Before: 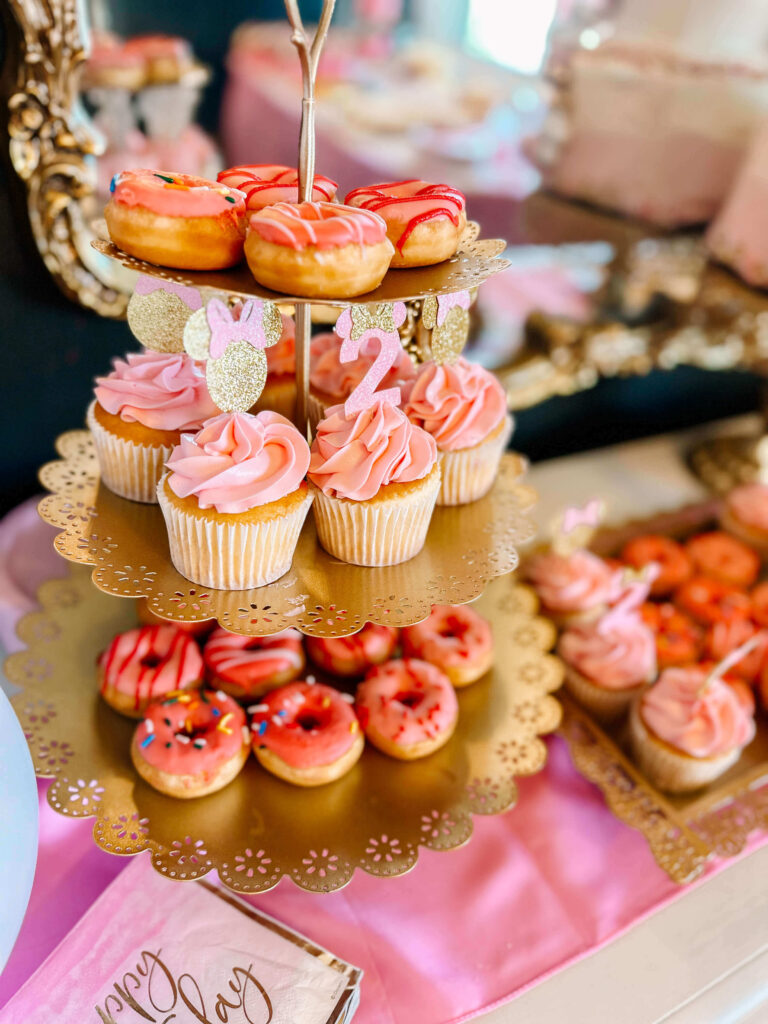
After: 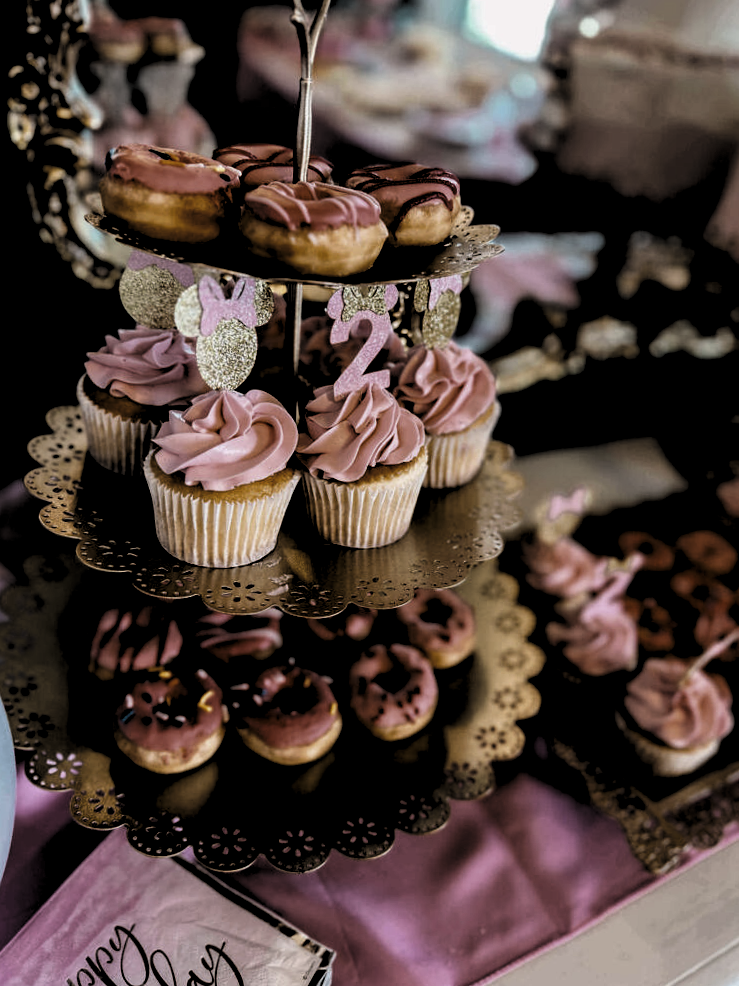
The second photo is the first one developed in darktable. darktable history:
crop and rotate: angle -1.65°
levels: levels [0.514, 0.759, 1]
